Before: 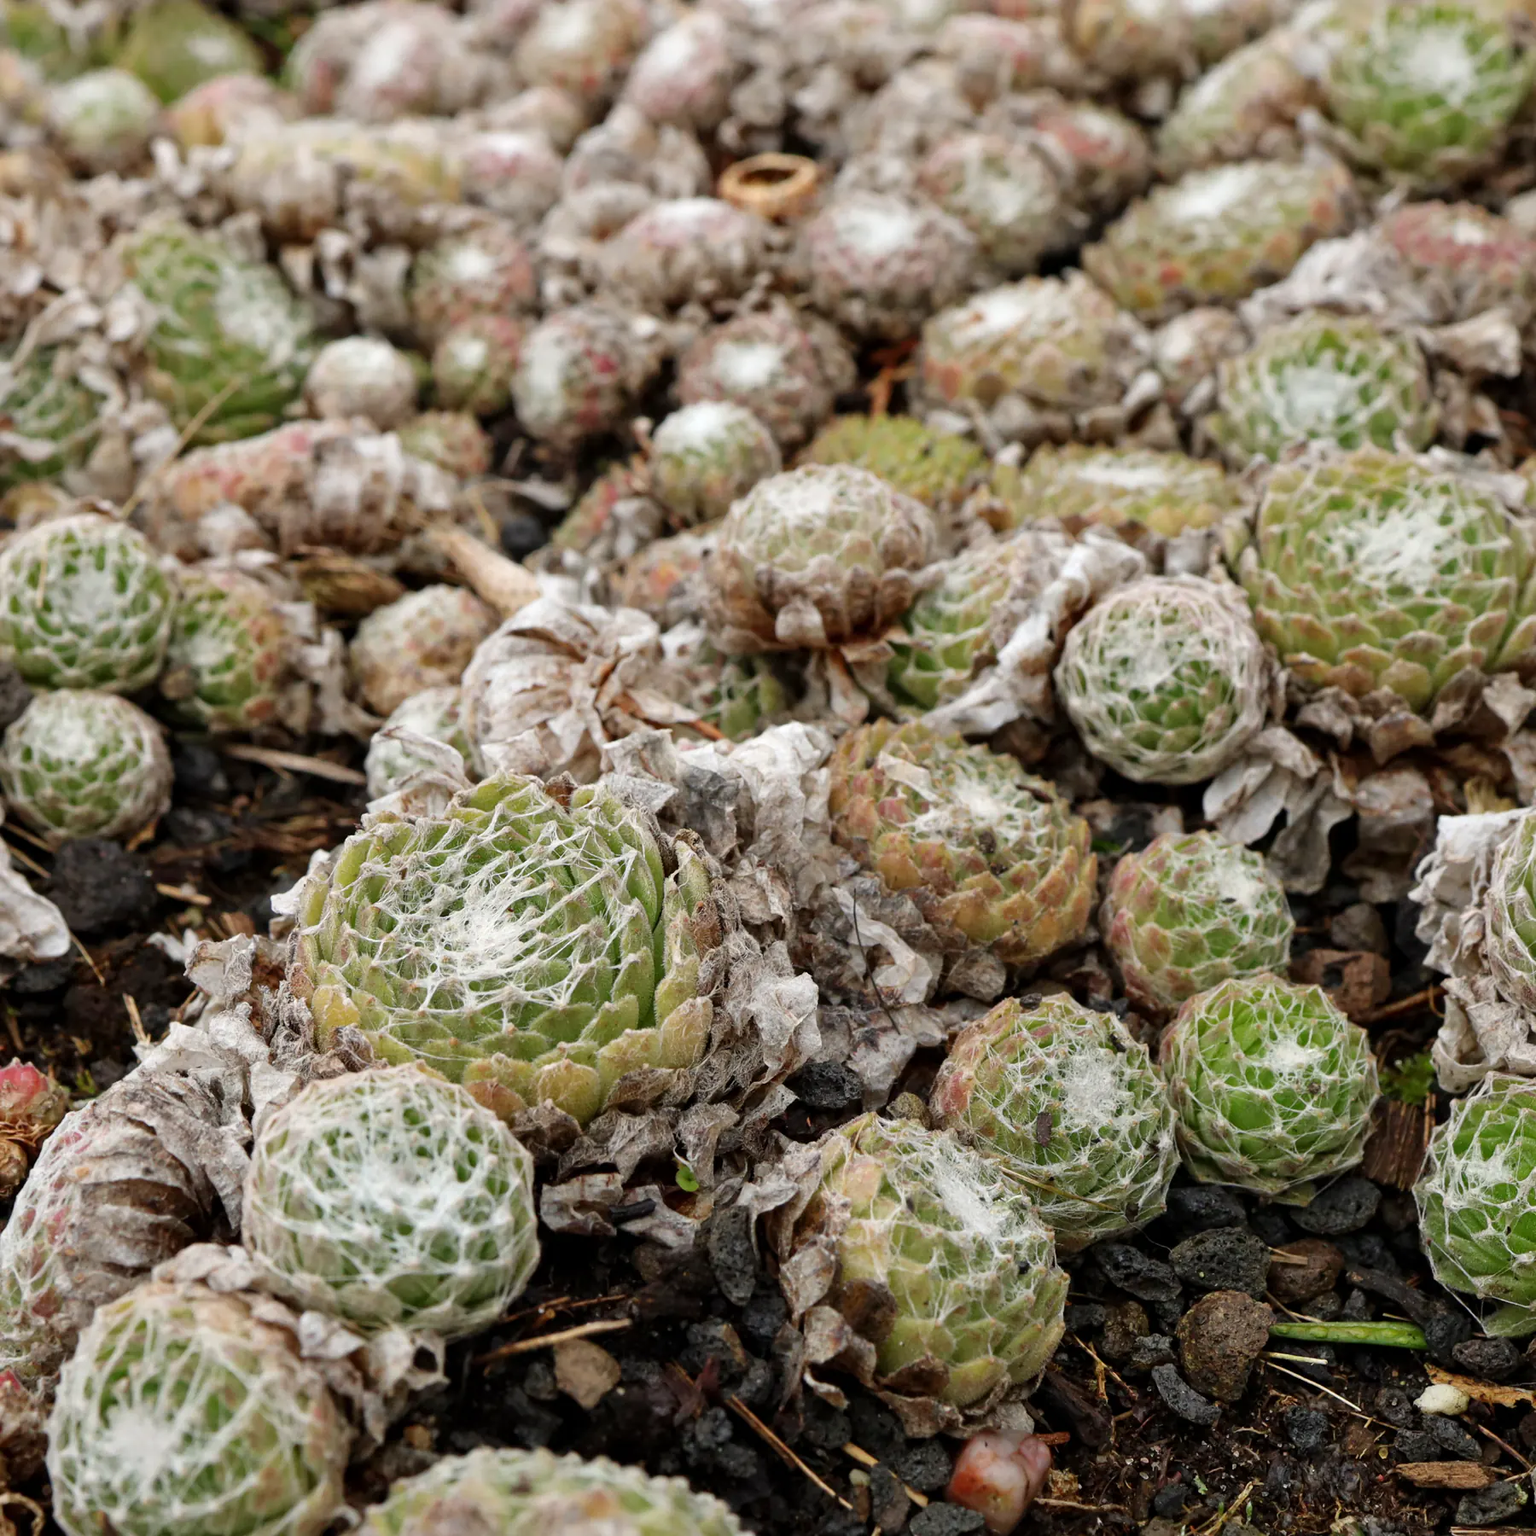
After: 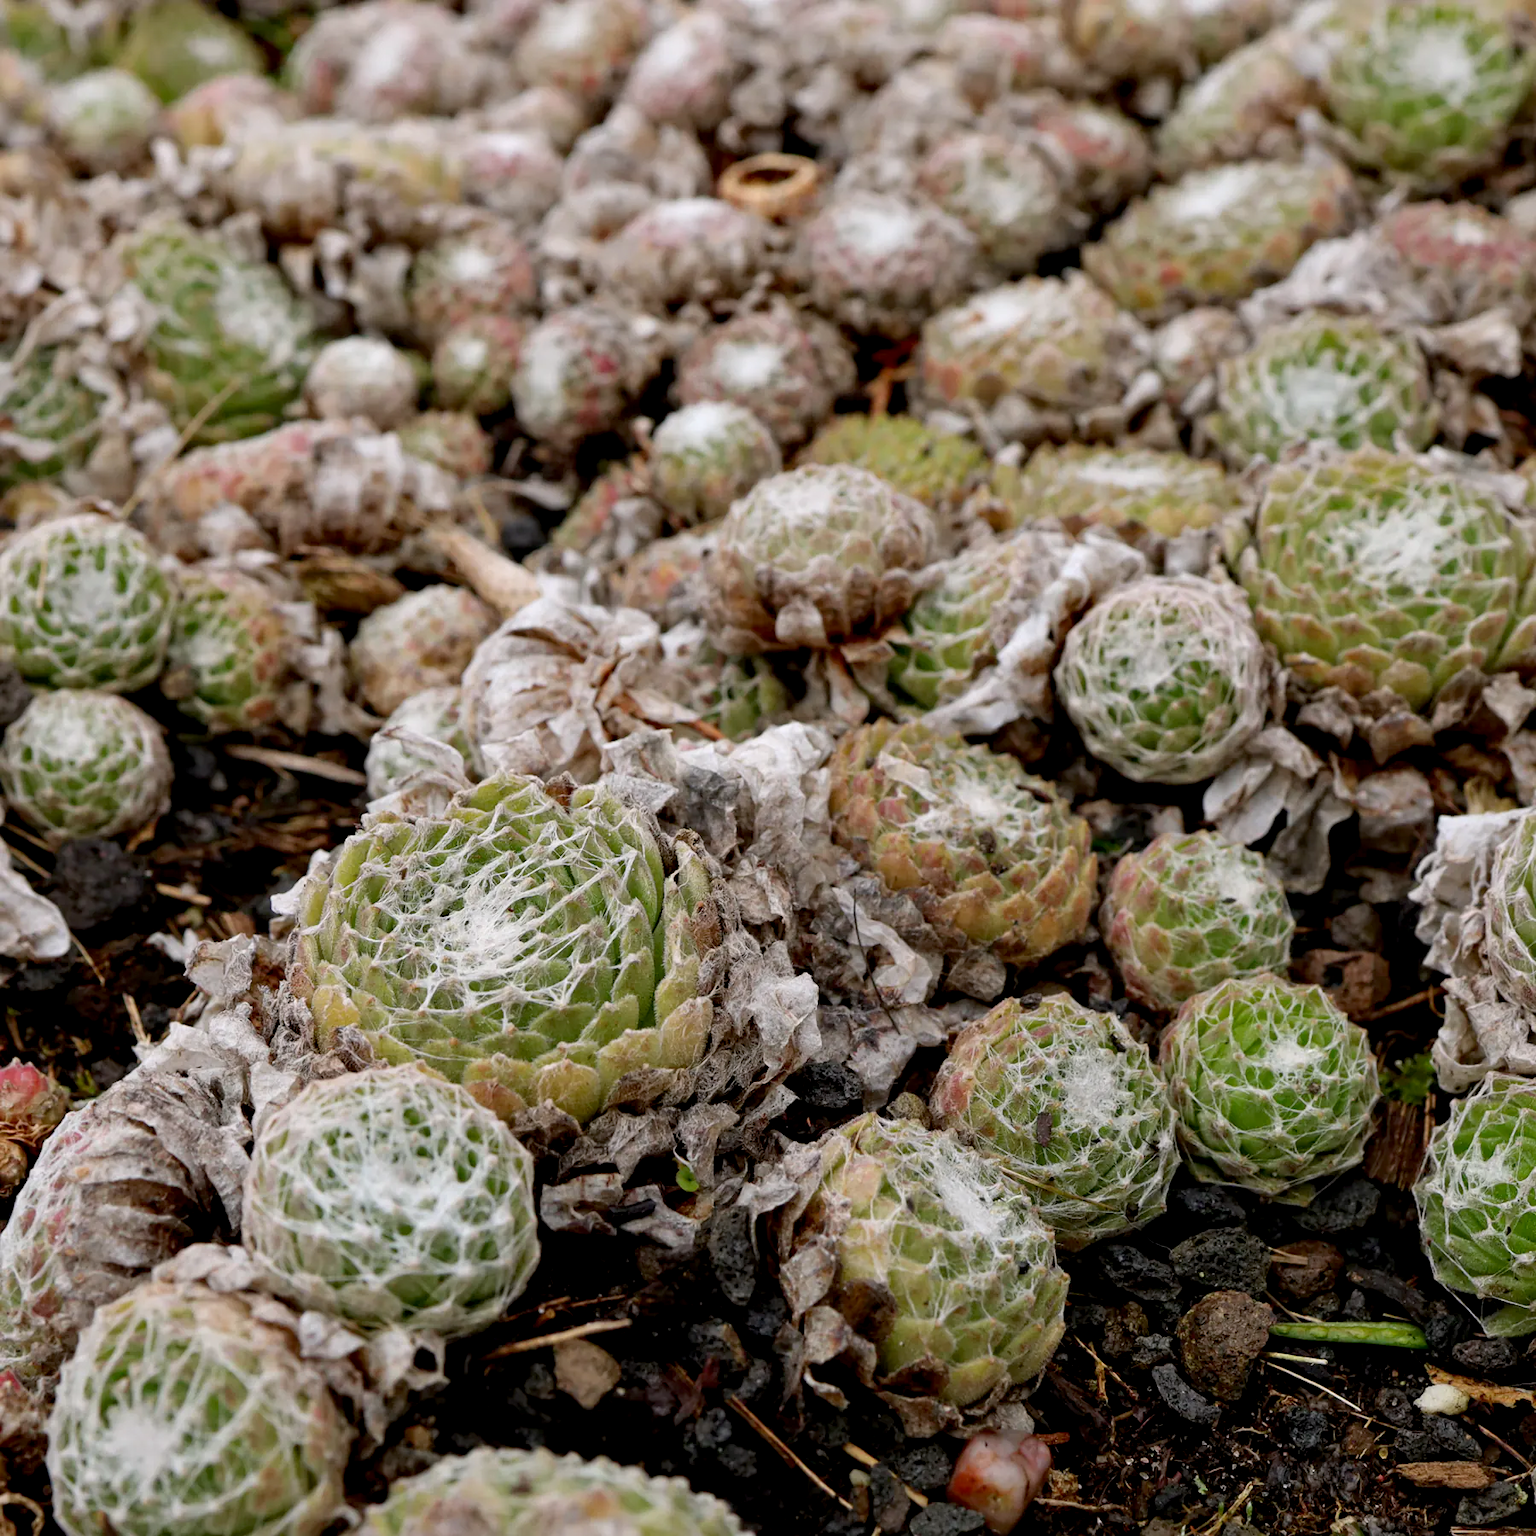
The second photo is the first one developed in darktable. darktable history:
exposure: black level correction 0.009, exposure -0.159 EV, compensate highlight preservation false
white balance: red 1.009, blue 1.027
